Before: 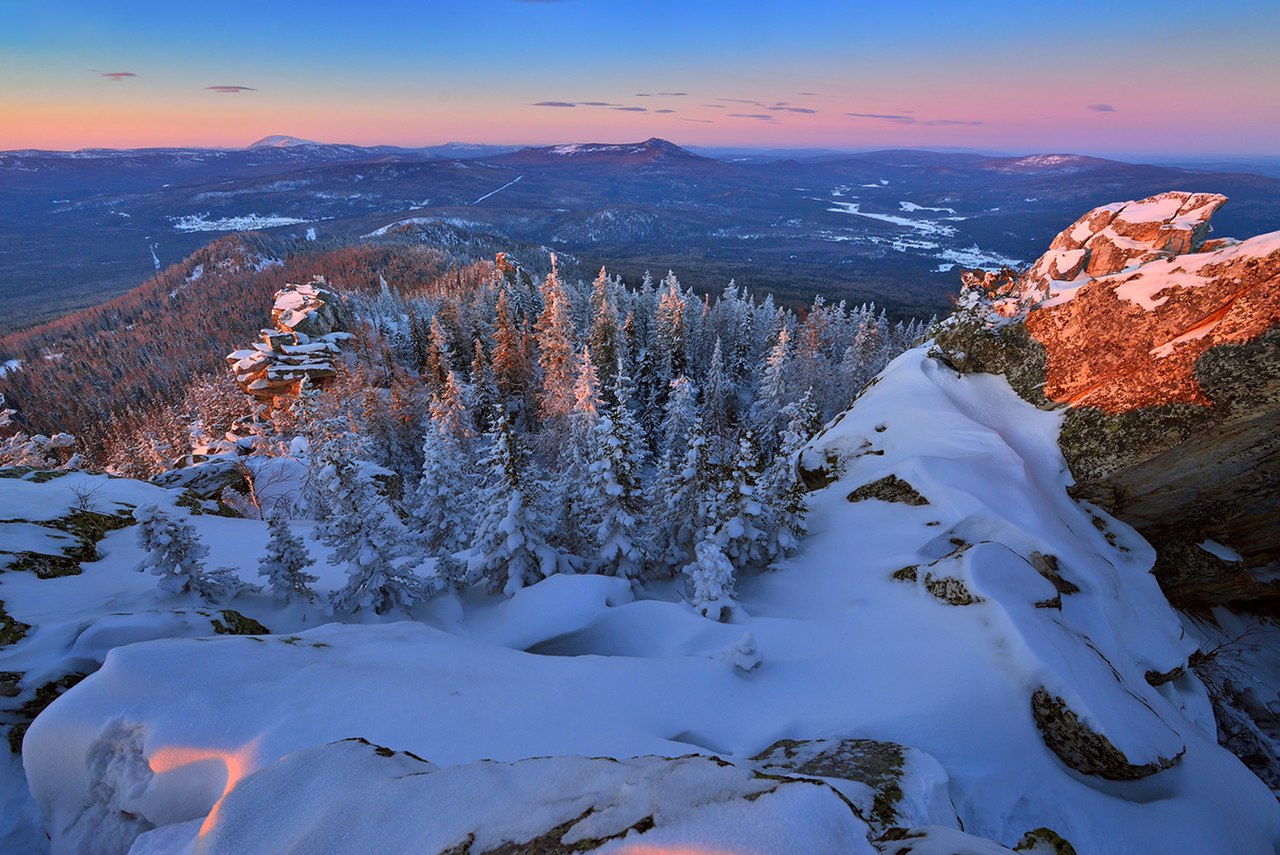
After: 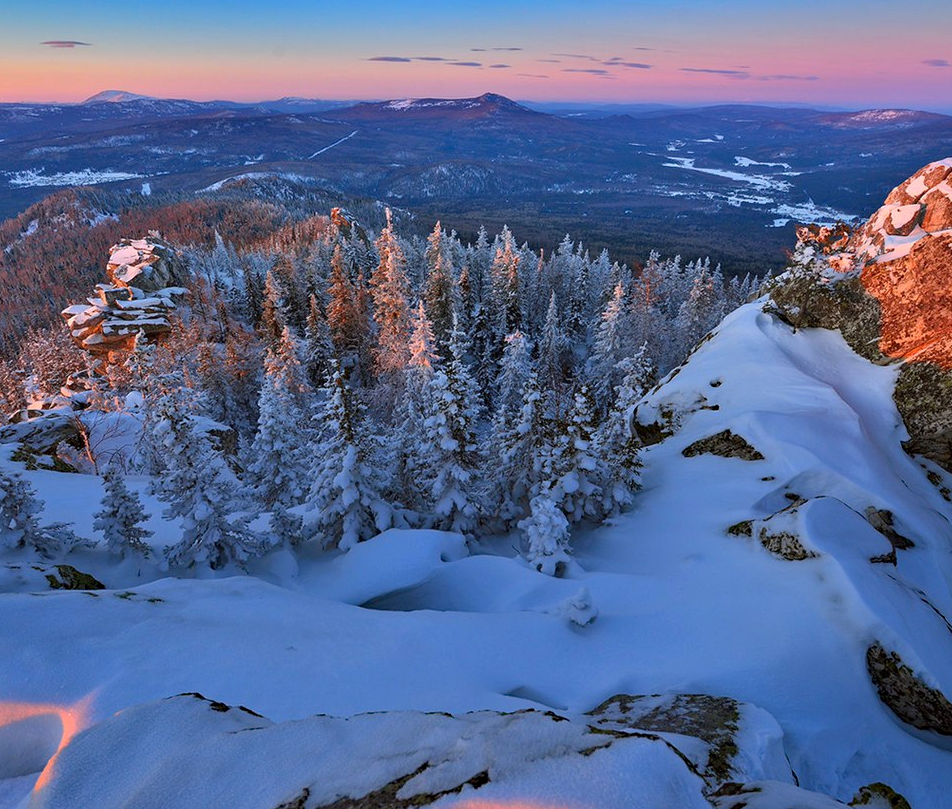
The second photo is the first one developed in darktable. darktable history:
crop and rotate: left 12.932%, top 5.353%, right 12.622%
haze removal: compatibility mode true, adaptive false
